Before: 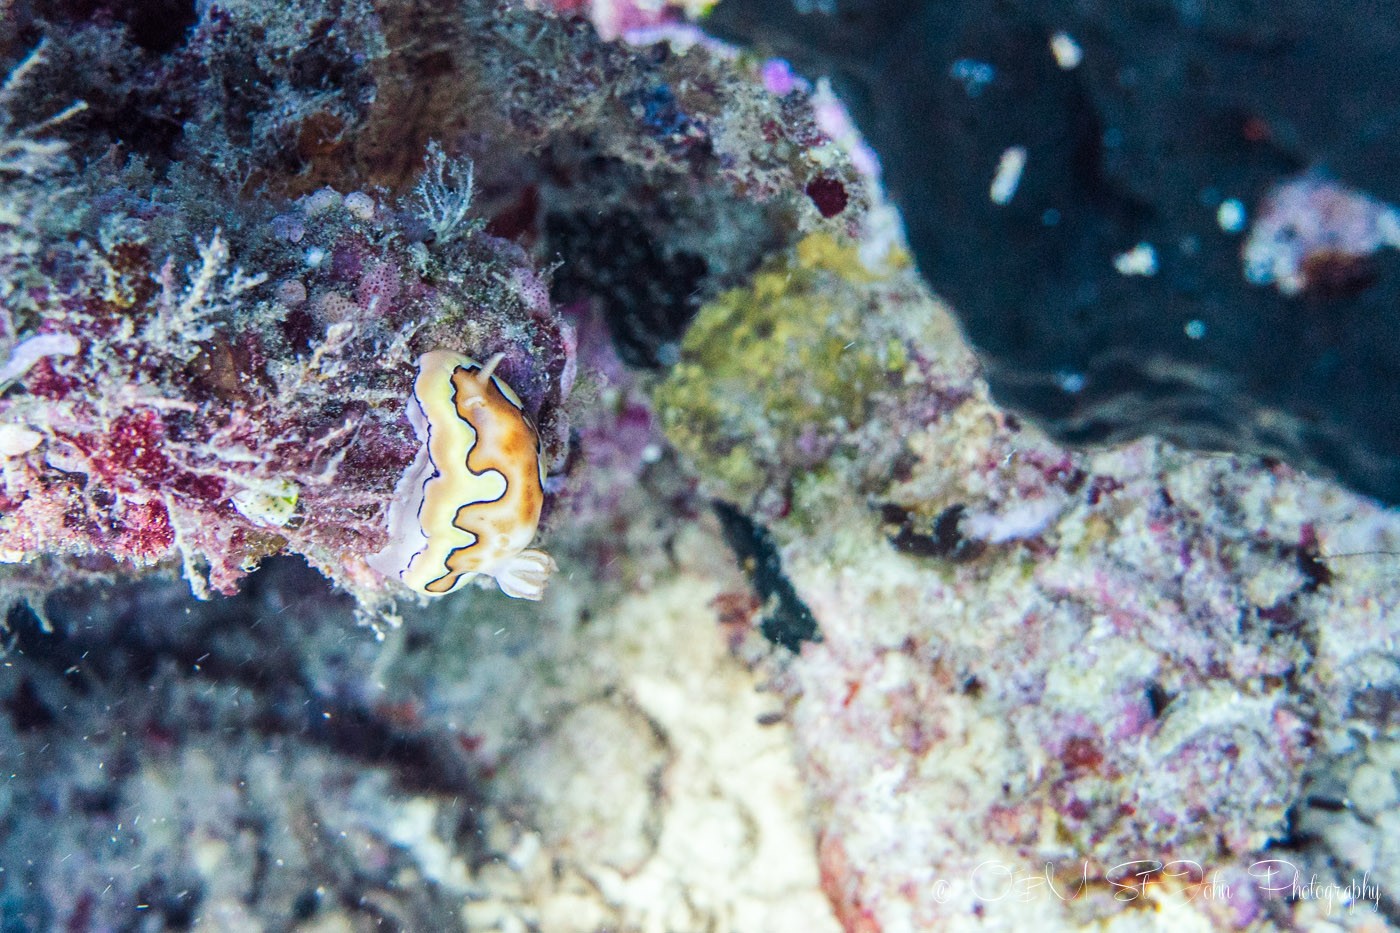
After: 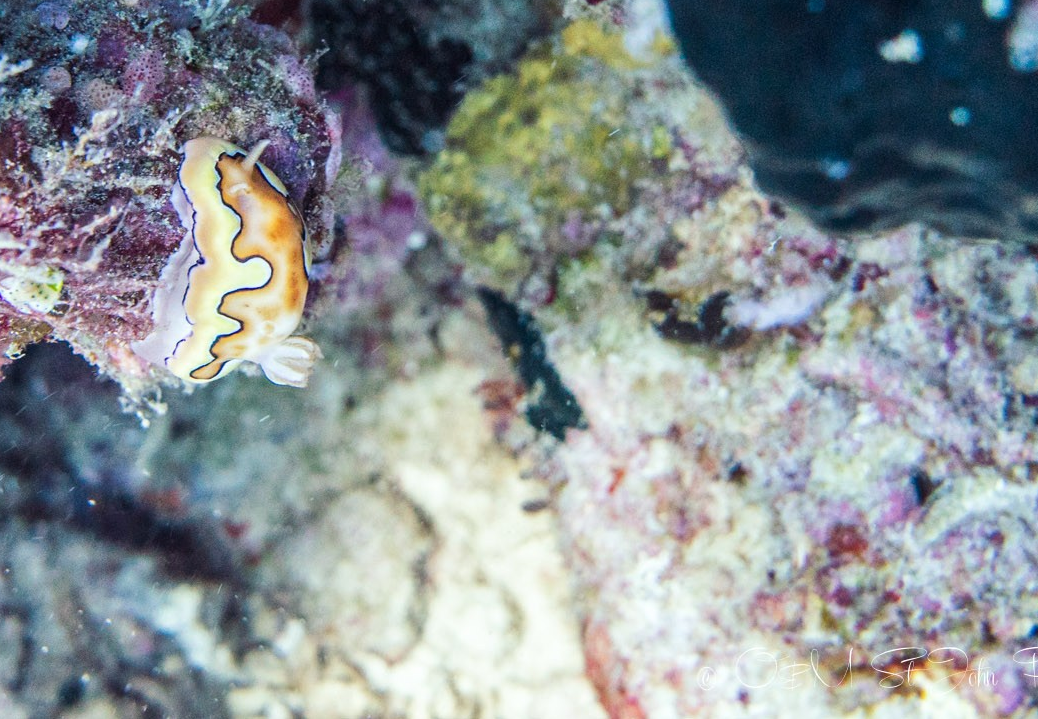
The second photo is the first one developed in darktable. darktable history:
crop: left 16.824%, top 22.893%, right 9.004%
